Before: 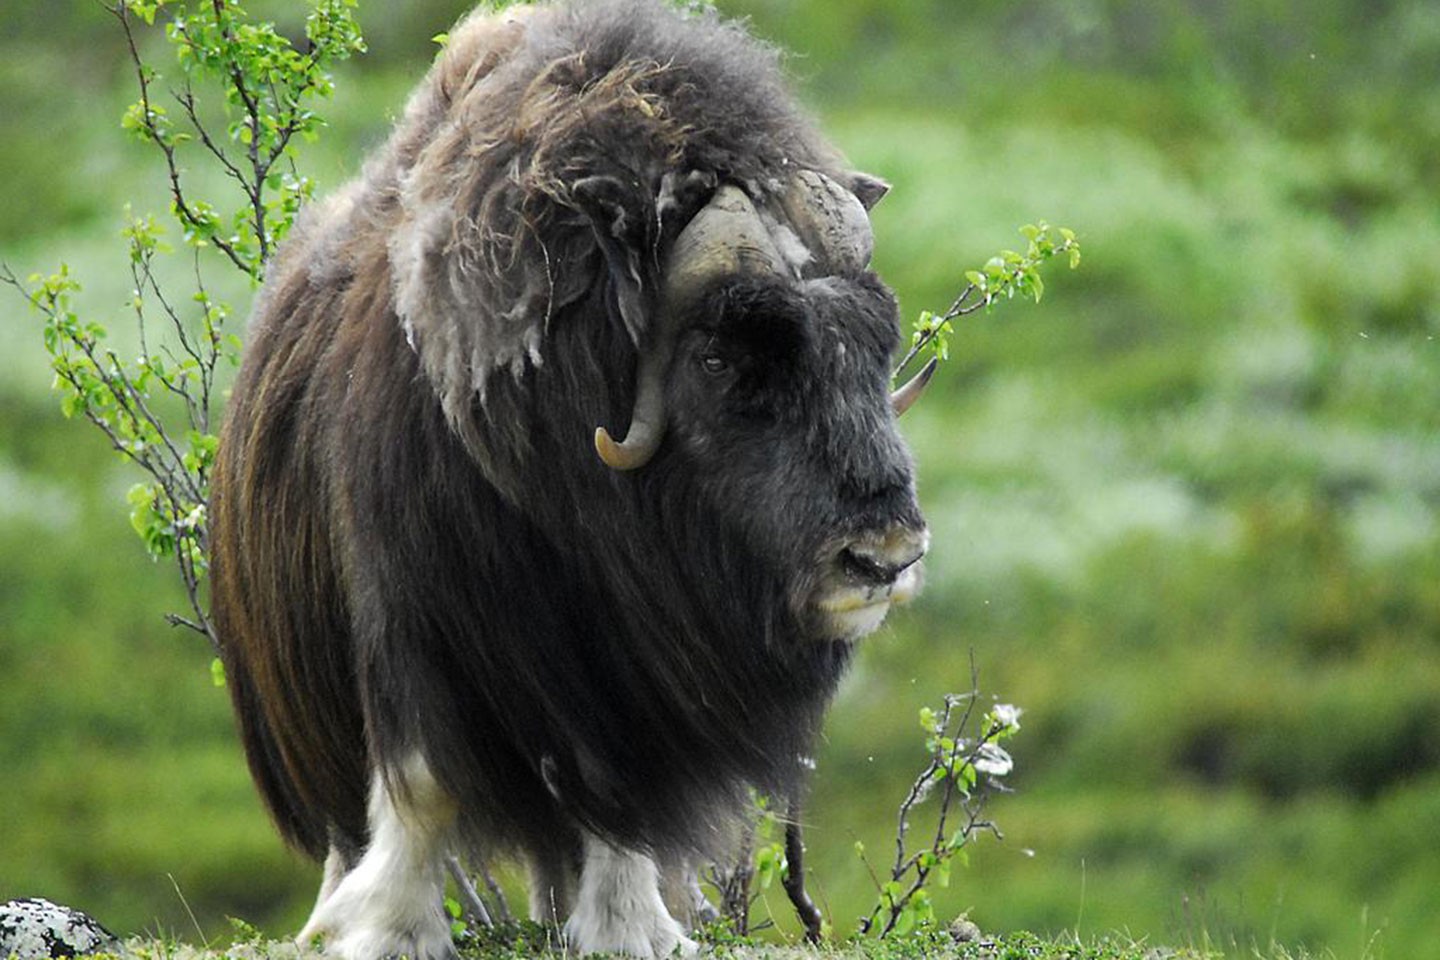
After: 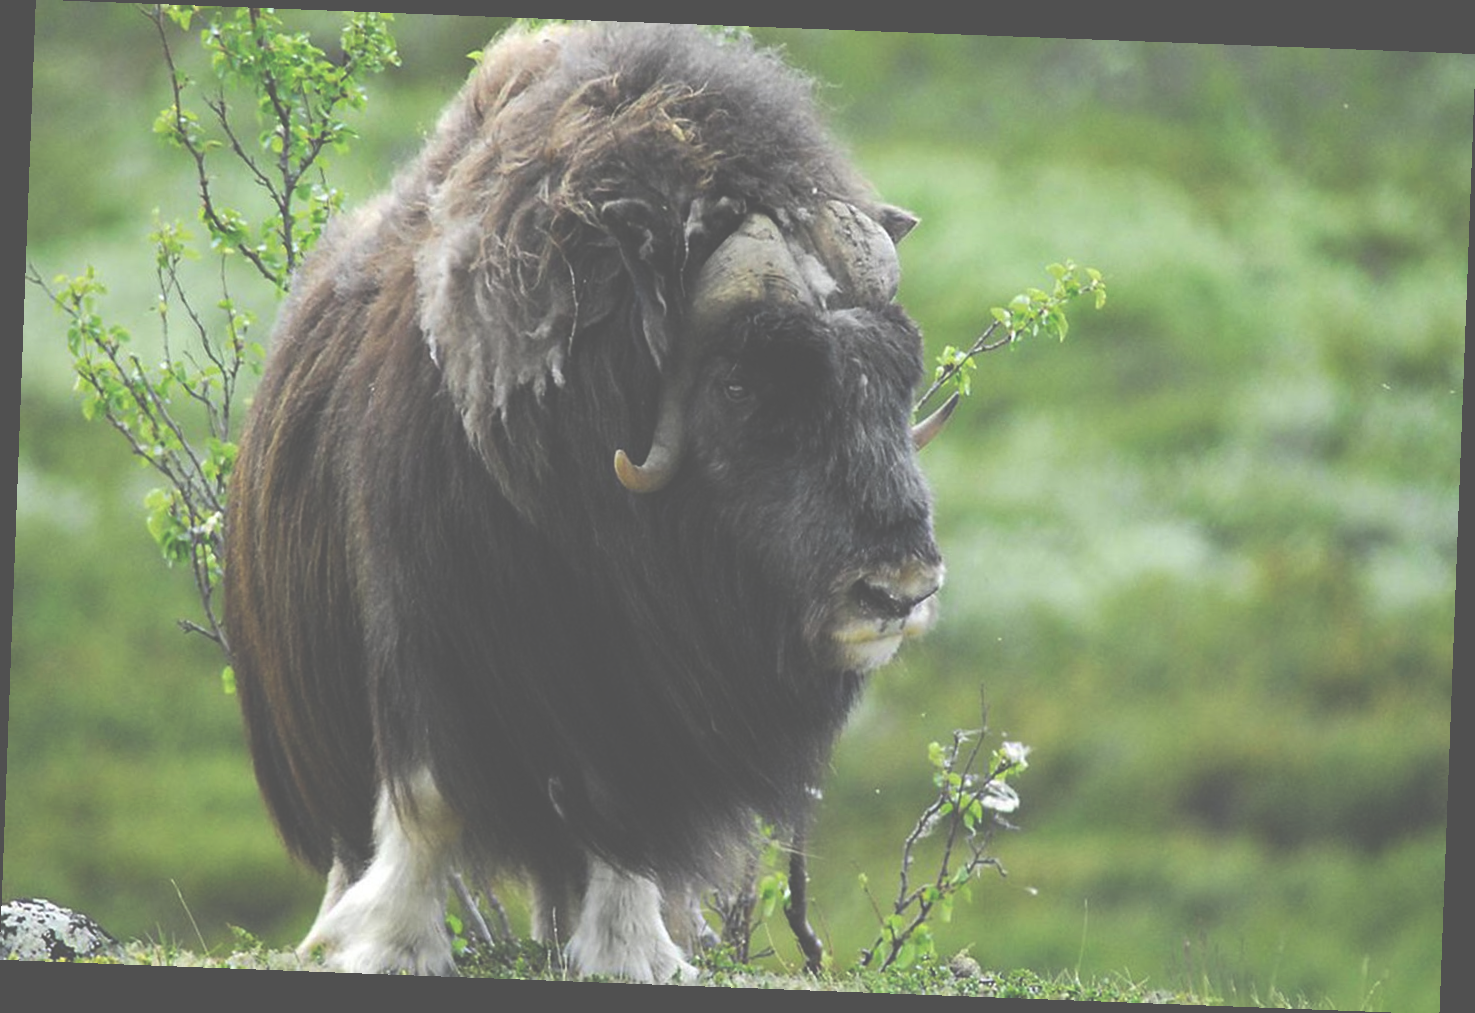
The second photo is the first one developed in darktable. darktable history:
rotate and perspective: rotation 2.17°, automatic cropping off
exposure: black level correction -0.087, compensate highlight preservation false
